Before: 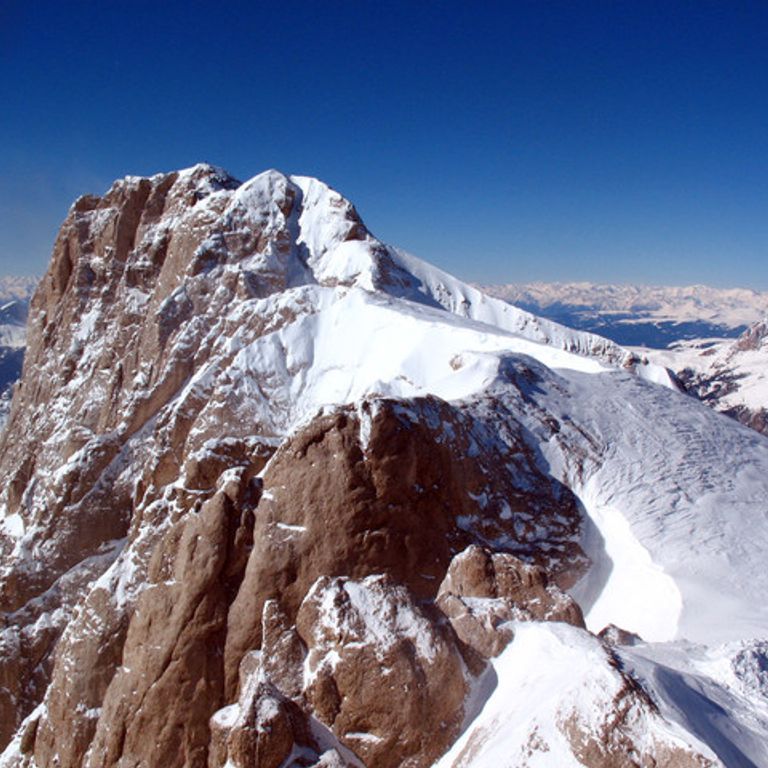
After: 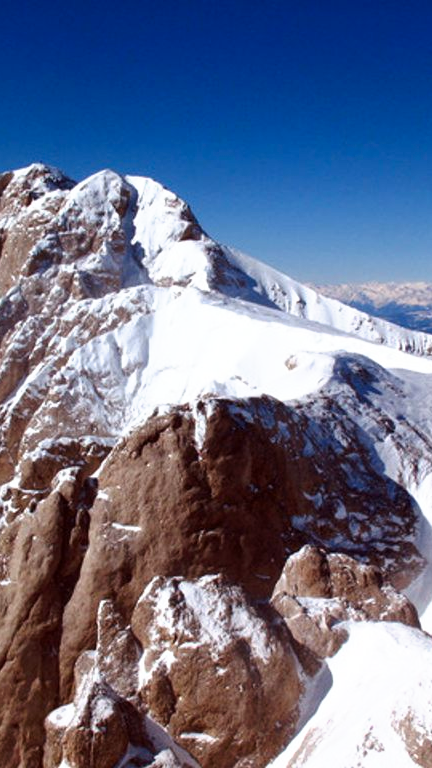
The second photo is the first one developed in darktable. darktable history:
tone curve: curves: ch0 [(0, 0) (0.003, 0.002) (0.011, 0.01) (0.025, 0.022) (0.044, 0.039) (0.069, 0.061) (0.1, 0.088) (0.136, 0.126) (0.177, 0.167) (0.224, 0.211) (0.277, 0.27) (0.335, 0.335) (0.399, 0.407) (0.468, 0.485) (0.543, 0.569) (0.623, 0.659) (0.709, 0.756) (0.801, 0.851) (0.898, 0.961) (1, 1)], preserve colors none
crop: left 21.496%, right 22.254%
